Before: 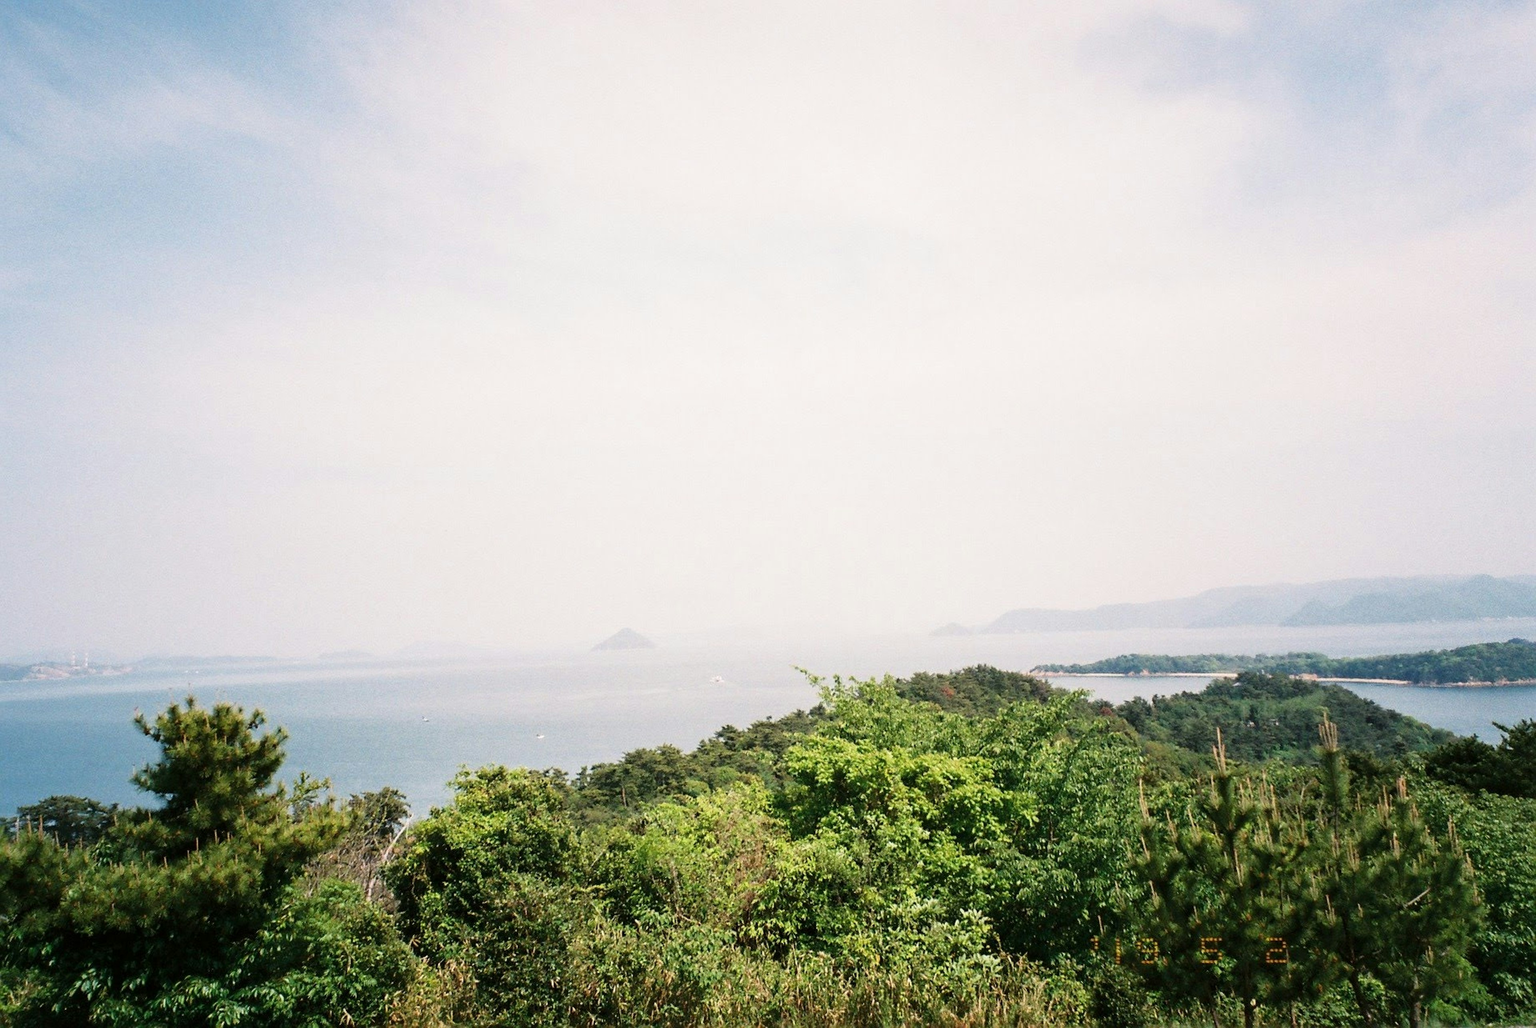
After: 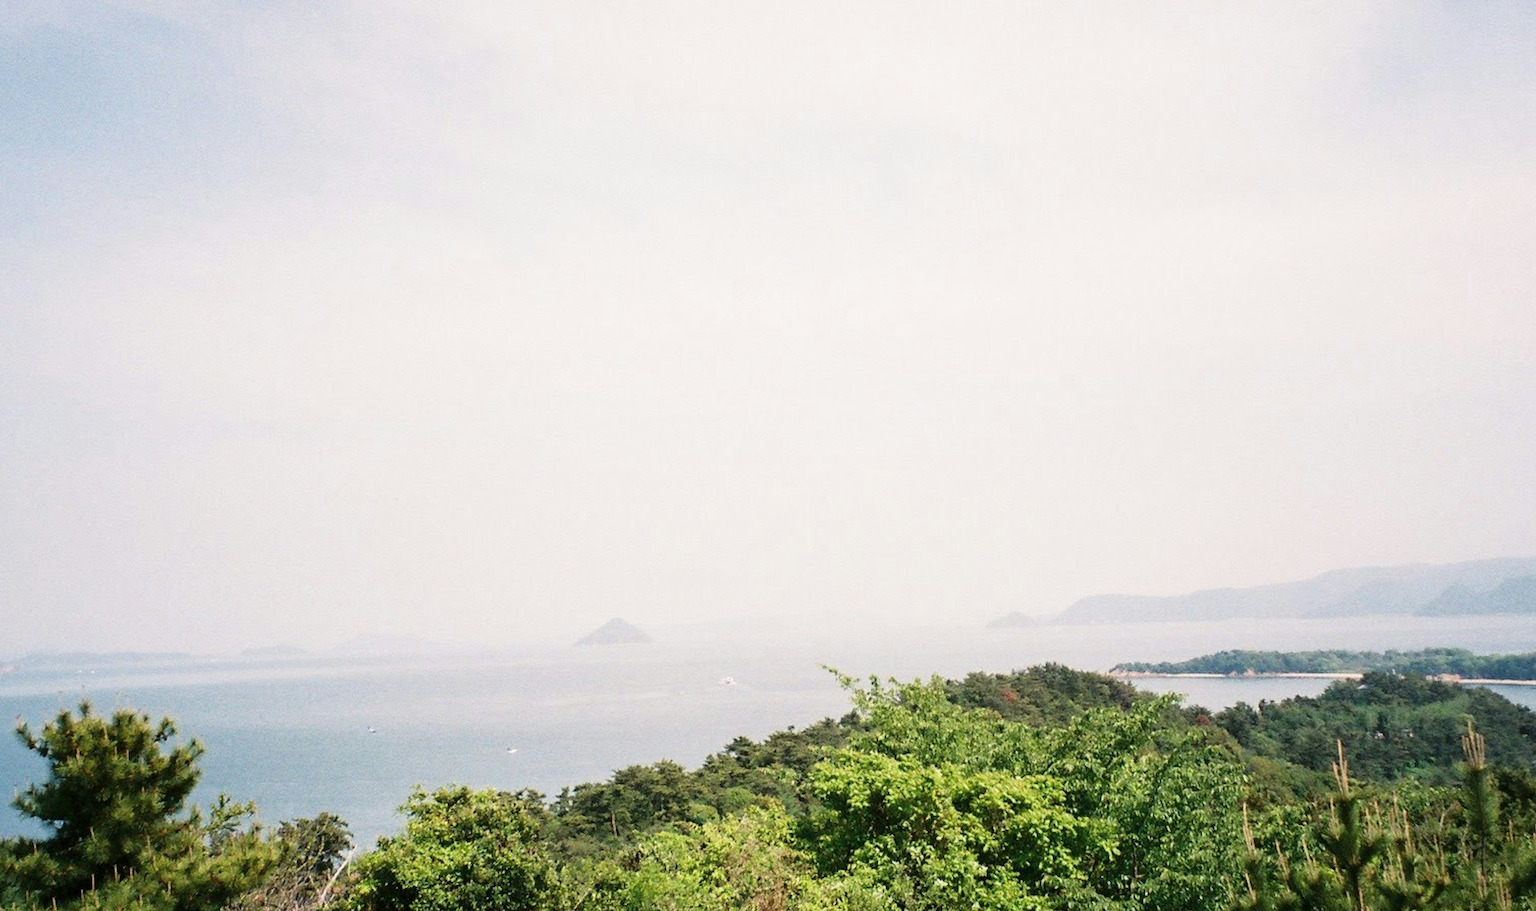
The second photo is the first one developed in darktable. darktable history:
crop: left 7.908%, top 11.89%, right 10.164%, bottom 15.47%
